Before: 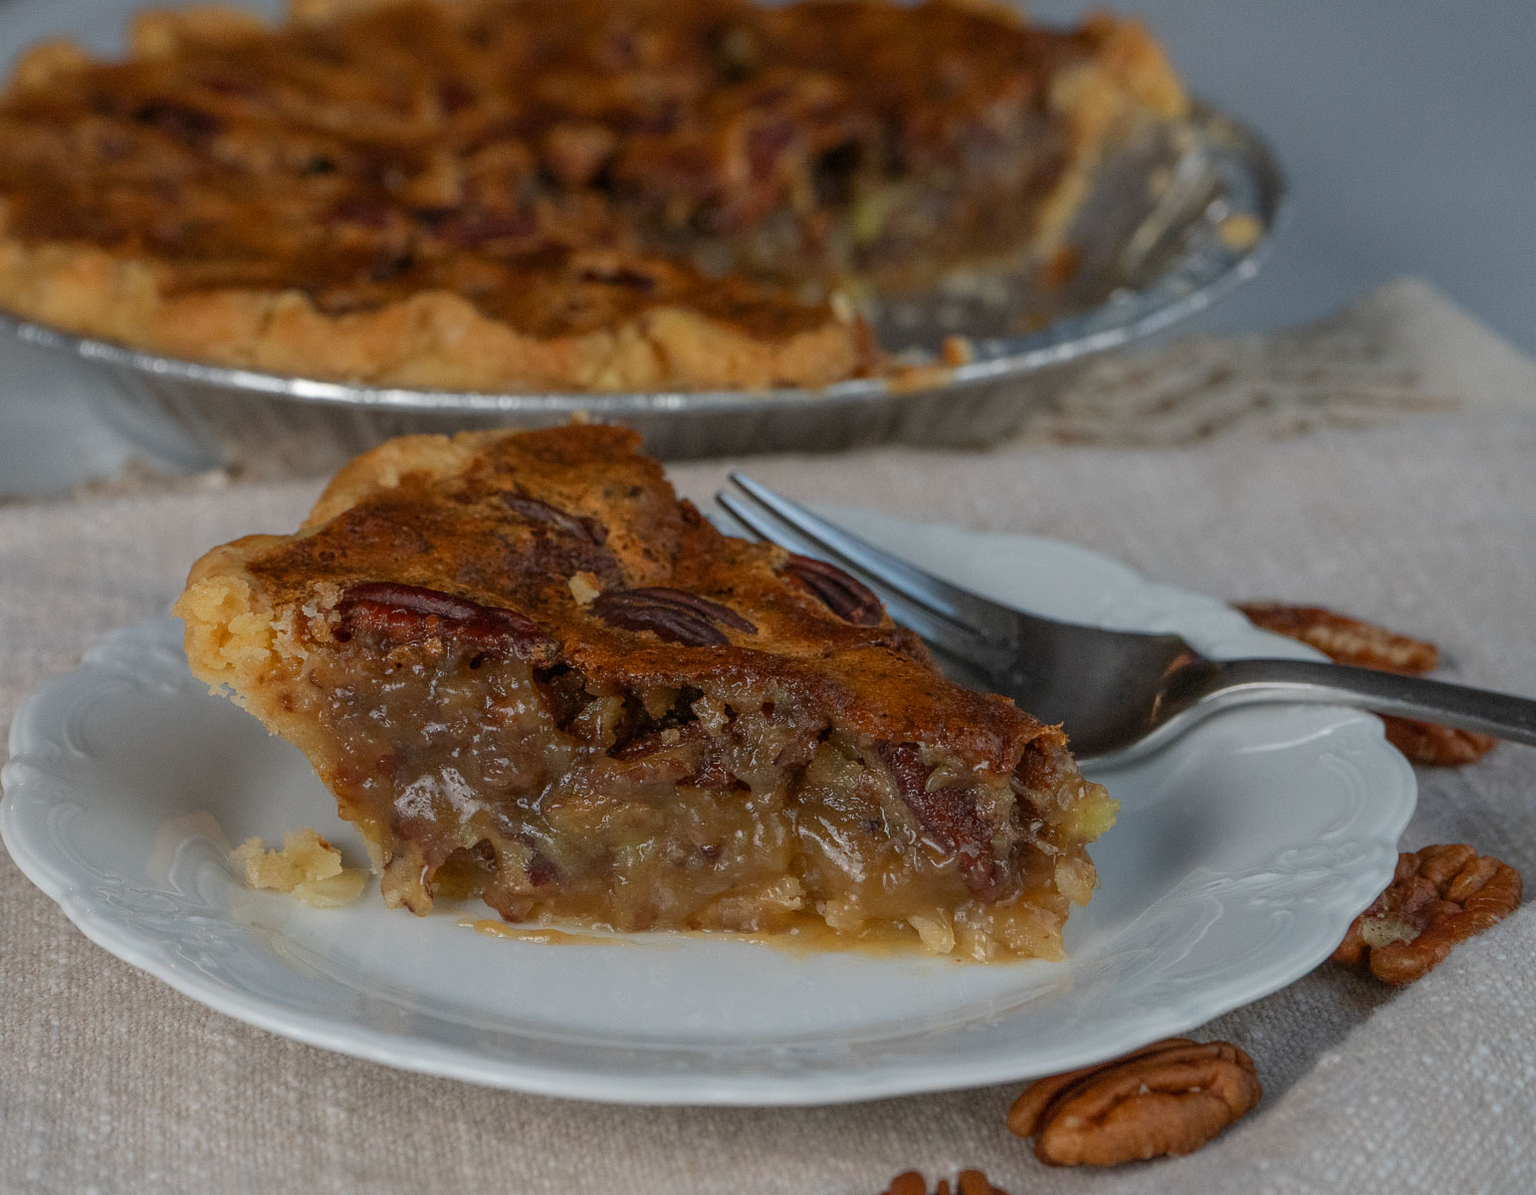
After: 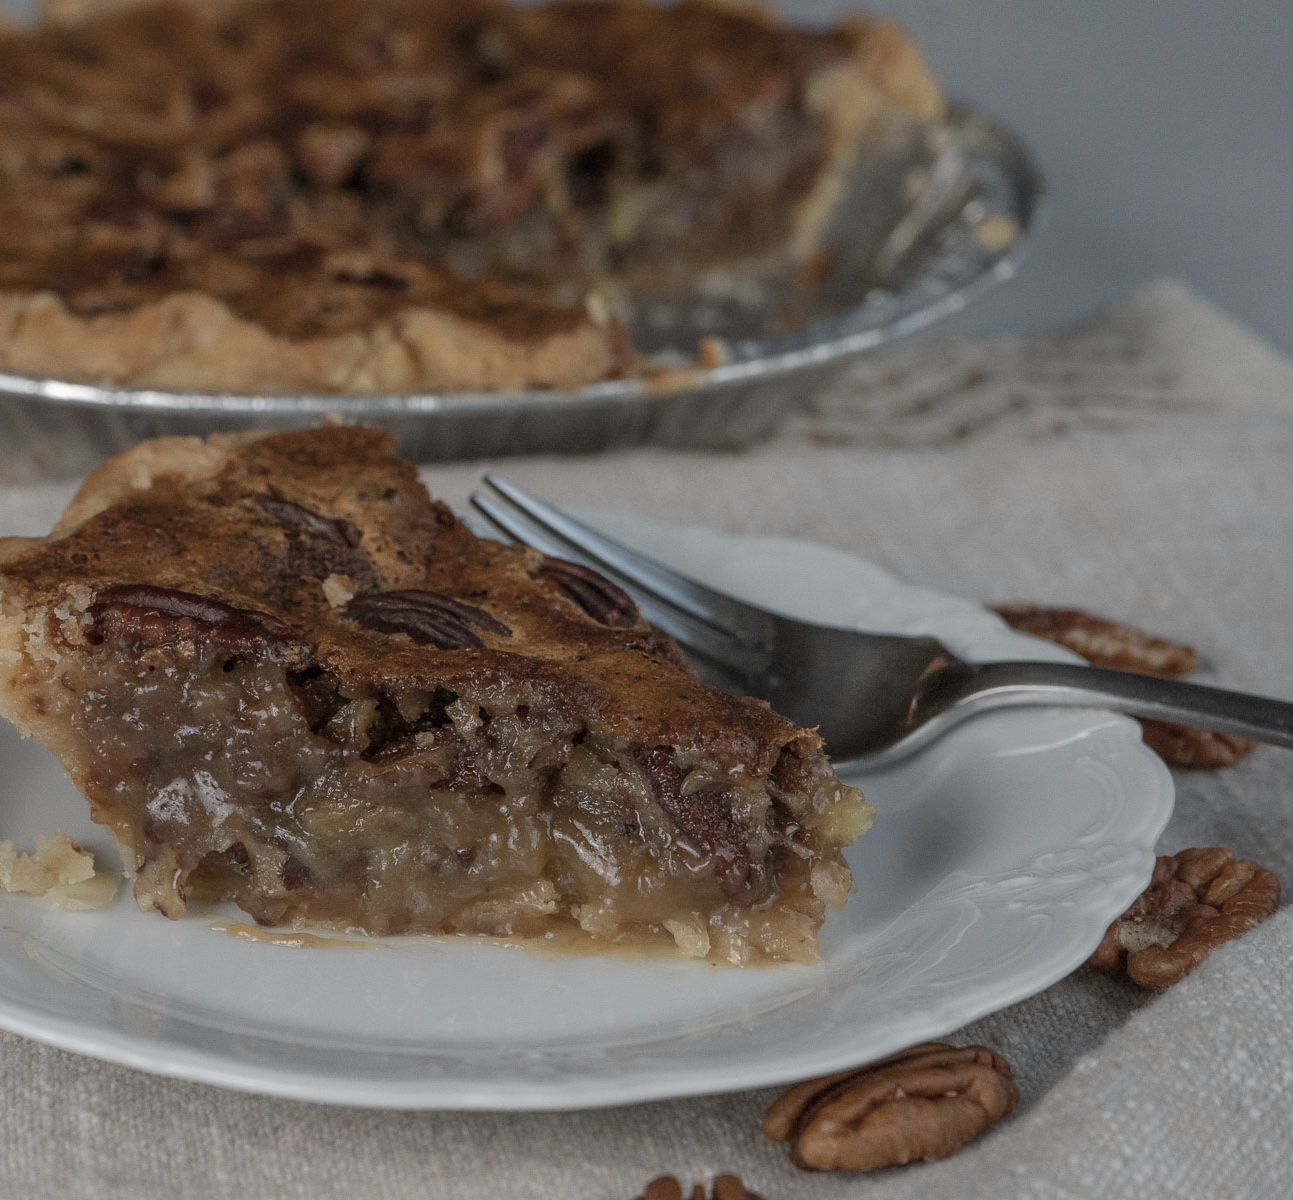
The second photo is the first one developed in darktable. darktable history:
white balance: emerald 1
color correction: saturation 0.57
crop: left 16.145%
